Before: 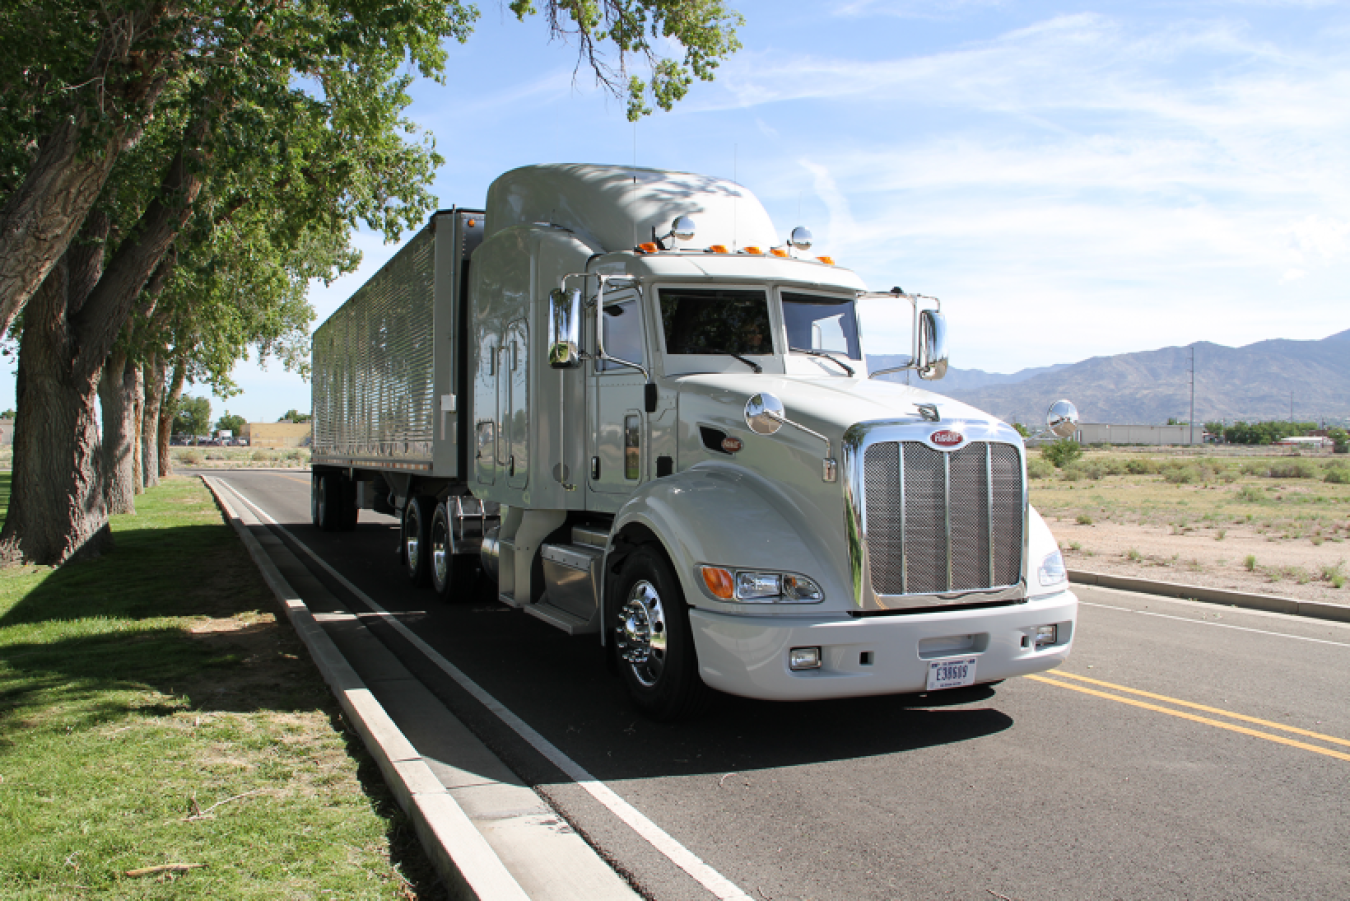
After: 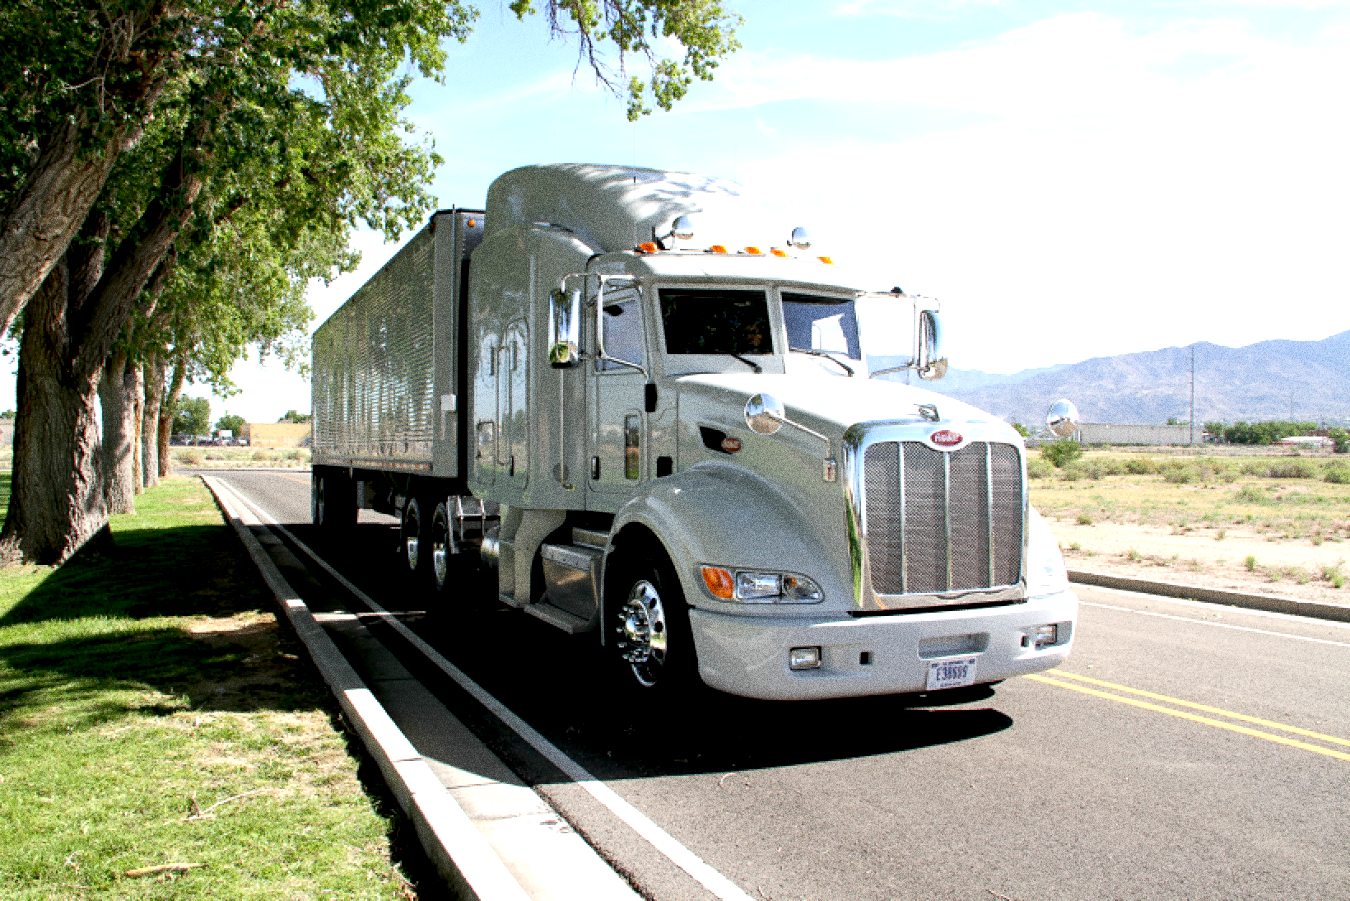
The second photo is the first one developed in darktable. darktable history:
grain: coarseness 10.62 ISO, strength 55.56%
exposure: black level correction 0.012, exposure 0.7 EV, compensate exposure bias true, compensate highlight preservation false
